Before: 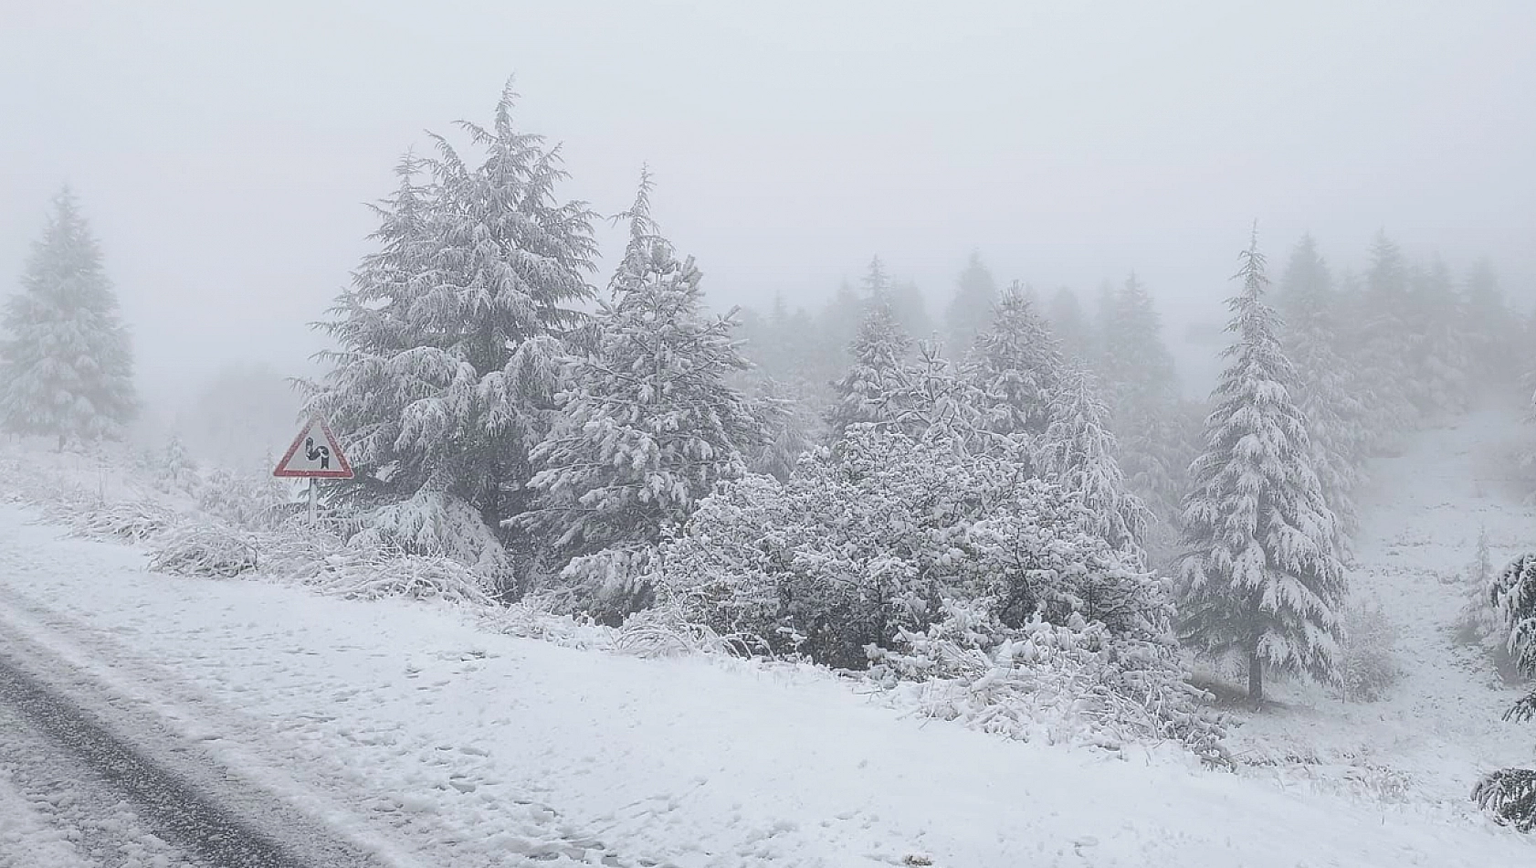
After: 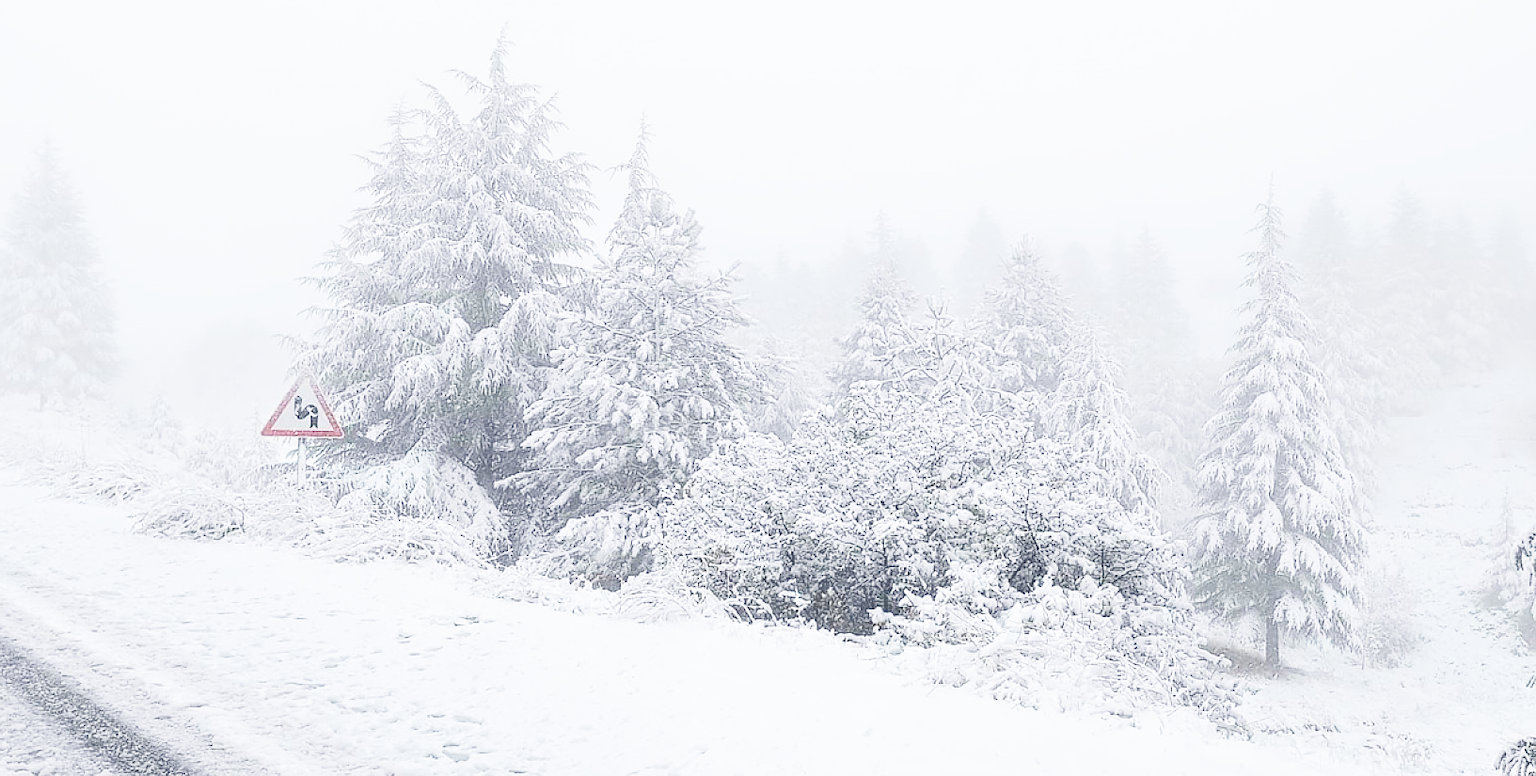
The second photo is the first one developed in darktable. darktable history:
base curve: curves: ch0 [(0, 0) (0, 0) (0.002, 0.001) (0.008, 0.003) (0.019, 0.011) (0.037, 0.037) (0.064, 0.11) (0.102, 0.232) (0.152, 0.379) (0.216, 0.524) (0.296, 0.665) (0.394, 0.789) (0.512, 0.881) (0.651, 0.945) (0.813, 0.986) (1, 1)], preserve colors none
crop: left 1.34%, top 6.127%, right 1.523%, bottom 6.925%
tone equalizer: -8 EV -0.518 EV, -7 EV -0.337 EV, -6 EV -0.113 EV, -5 EV 0.388 EV, -4 EV 0.973 EV, -3 EV 0.818 EV, -2 EV -0.006 EV, -1 EV 0.145 EV, +0 EV -0.028 EV, smoothing 1
